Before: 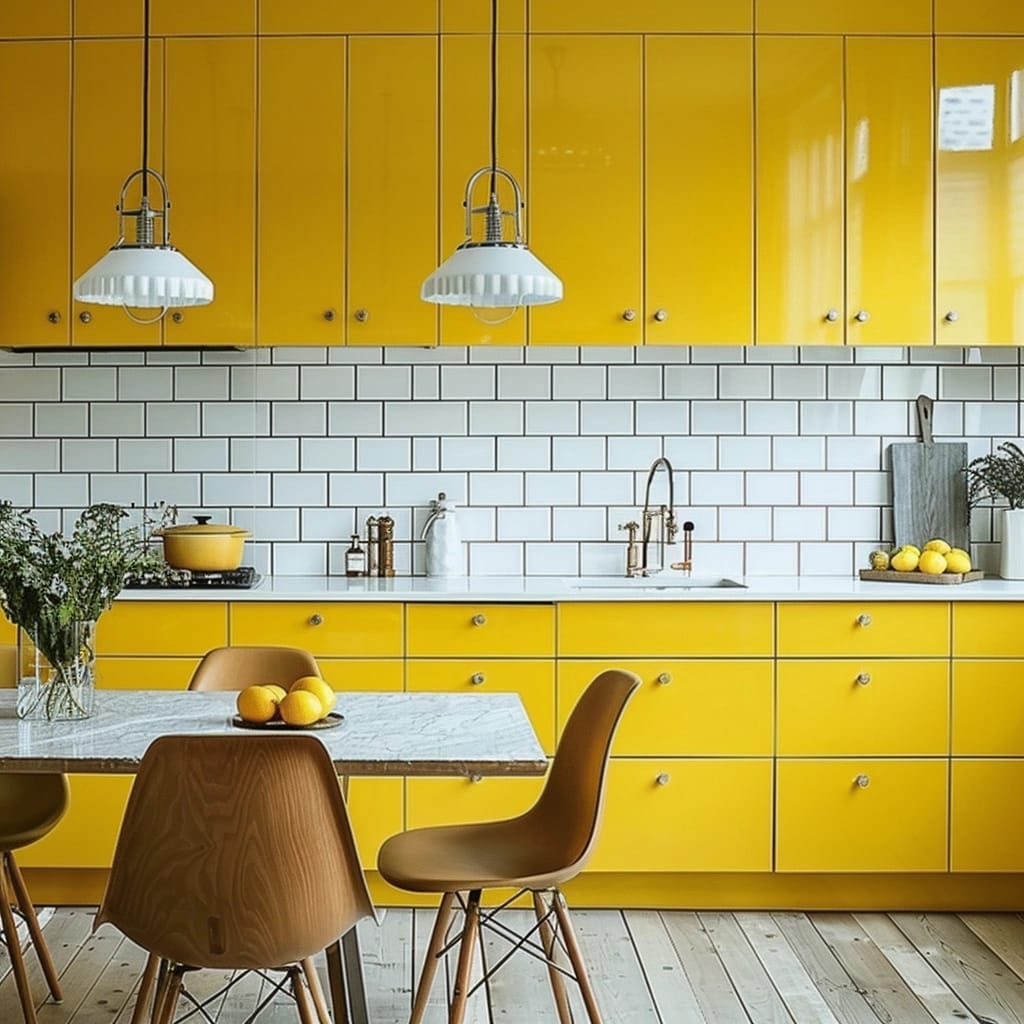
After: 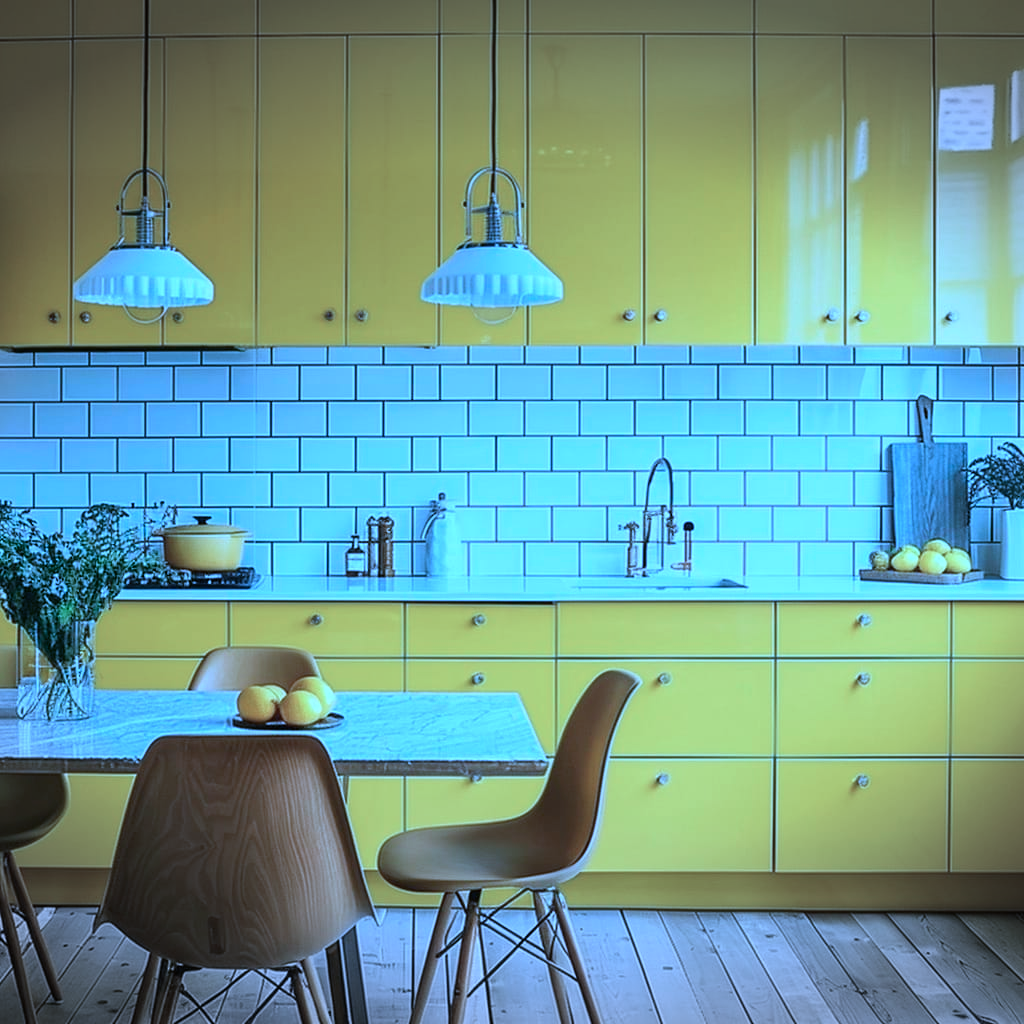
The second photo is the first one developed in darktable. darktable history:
color calibration: illuminant as shot in camera, x 0.463, y 0.418, temperature 2654.66 K
vignetting: fall-off start 100.59%, brightness -0.575, width/height ratio 1.302
